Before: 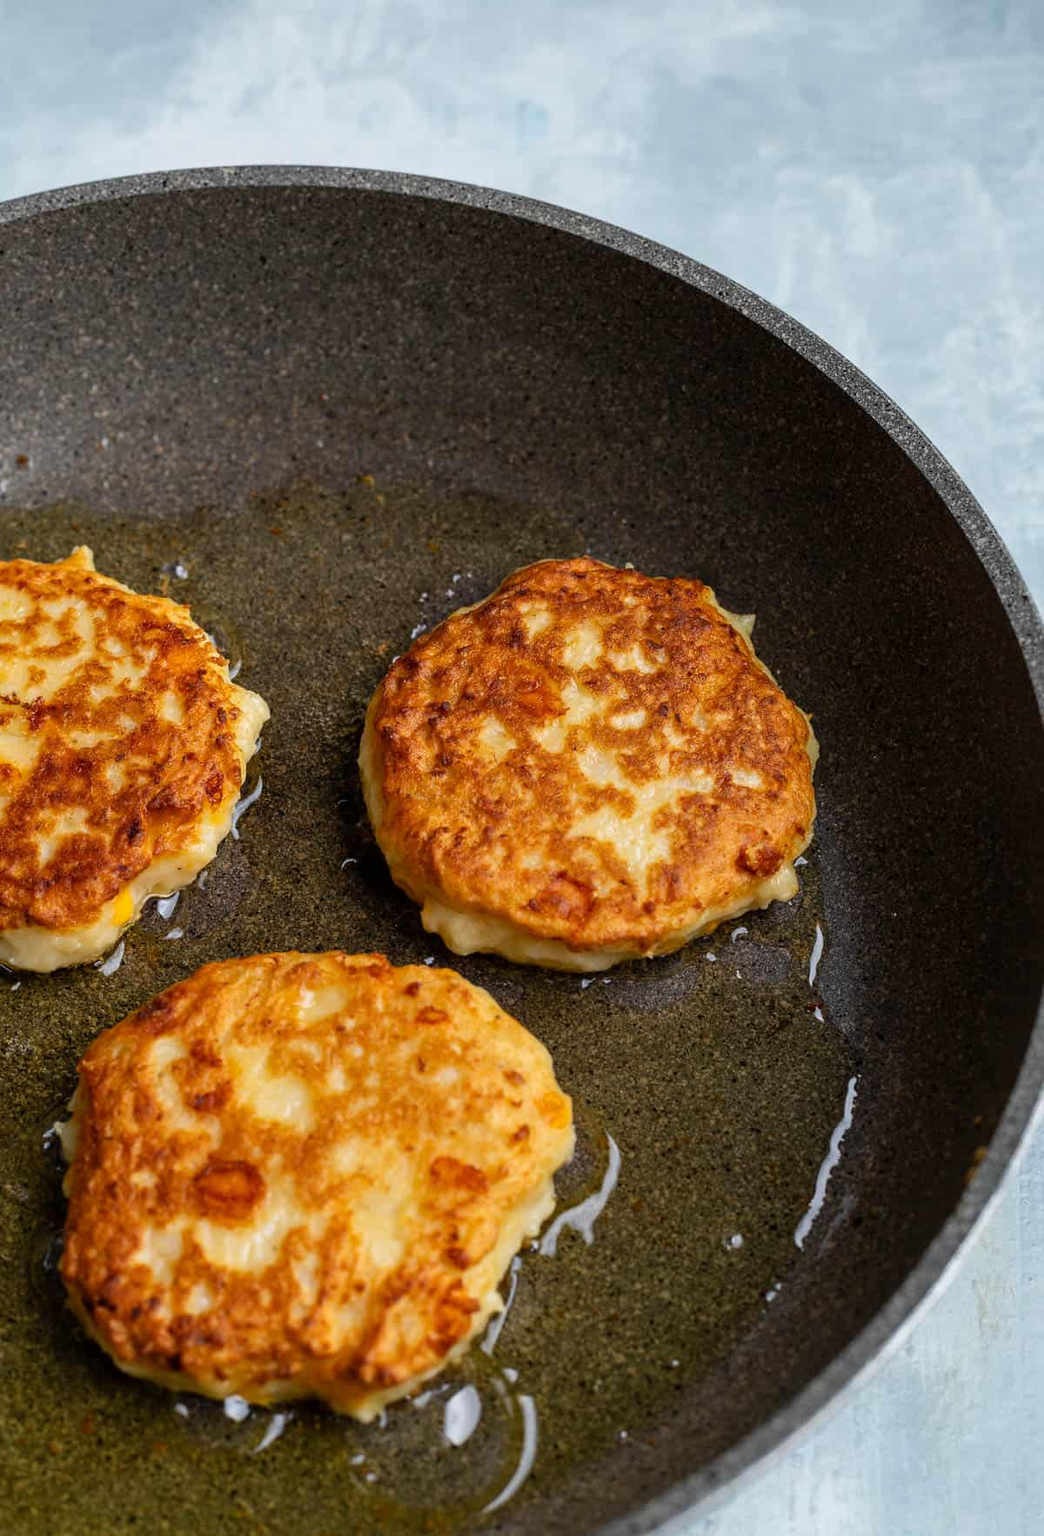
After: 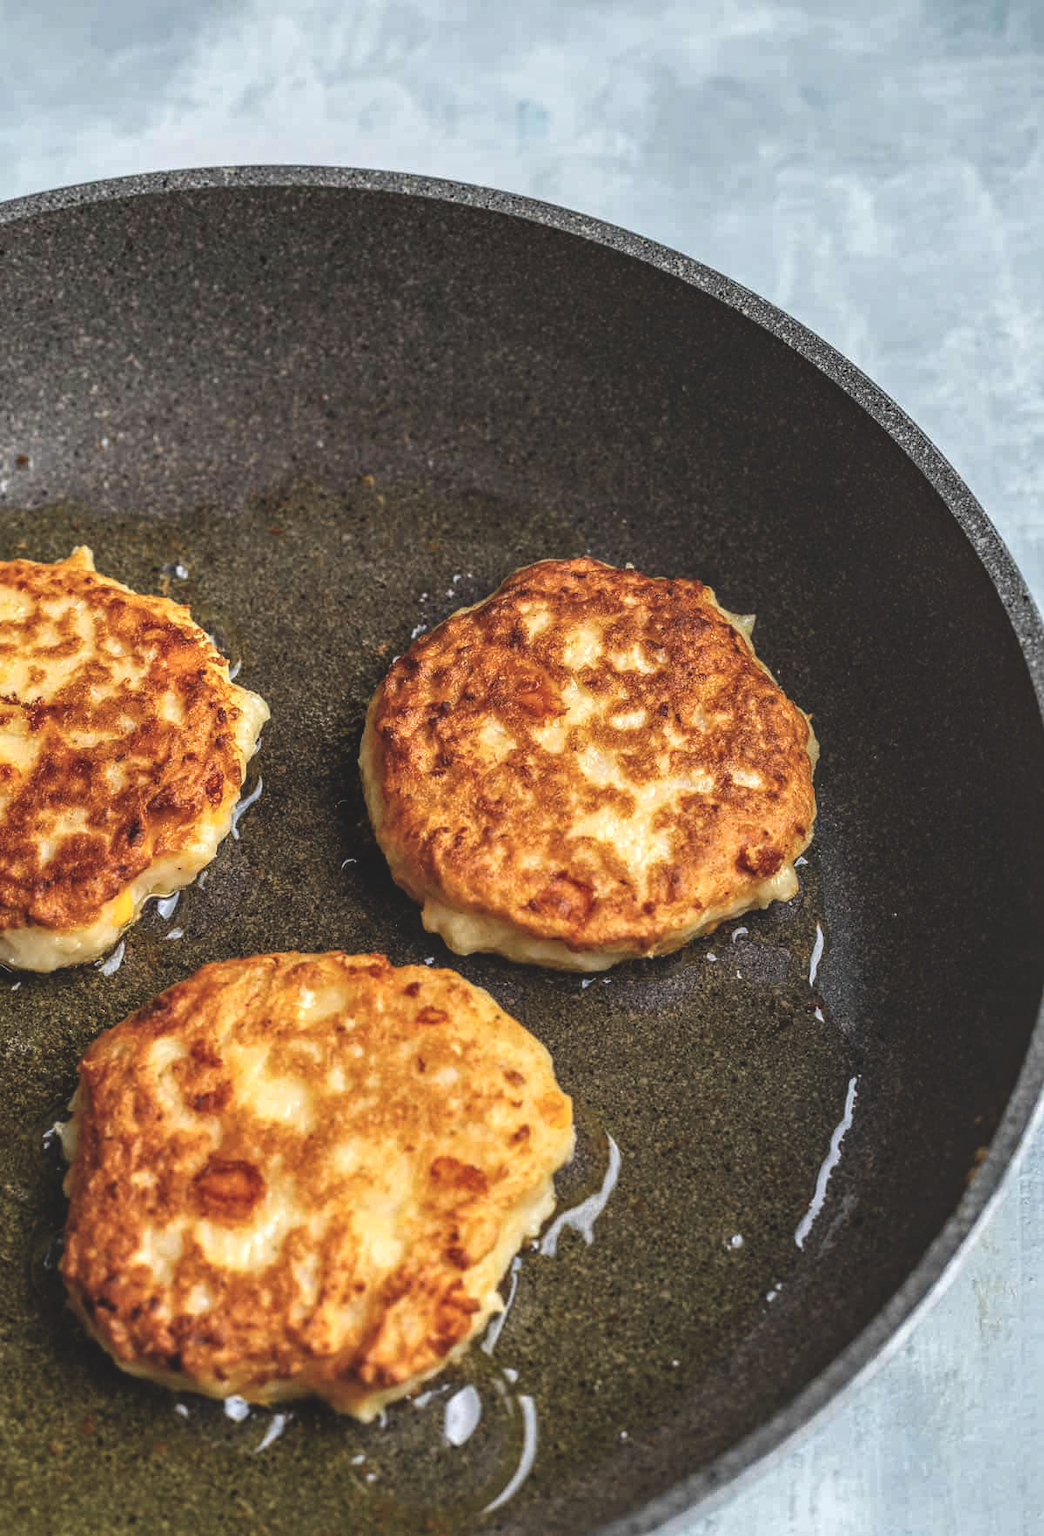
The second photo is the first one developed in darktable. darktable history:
local contrast: highlights 27%, detail 150%
exposure: black level correction -0.028, compensate exposure bias true, compensate highlight preservation false
